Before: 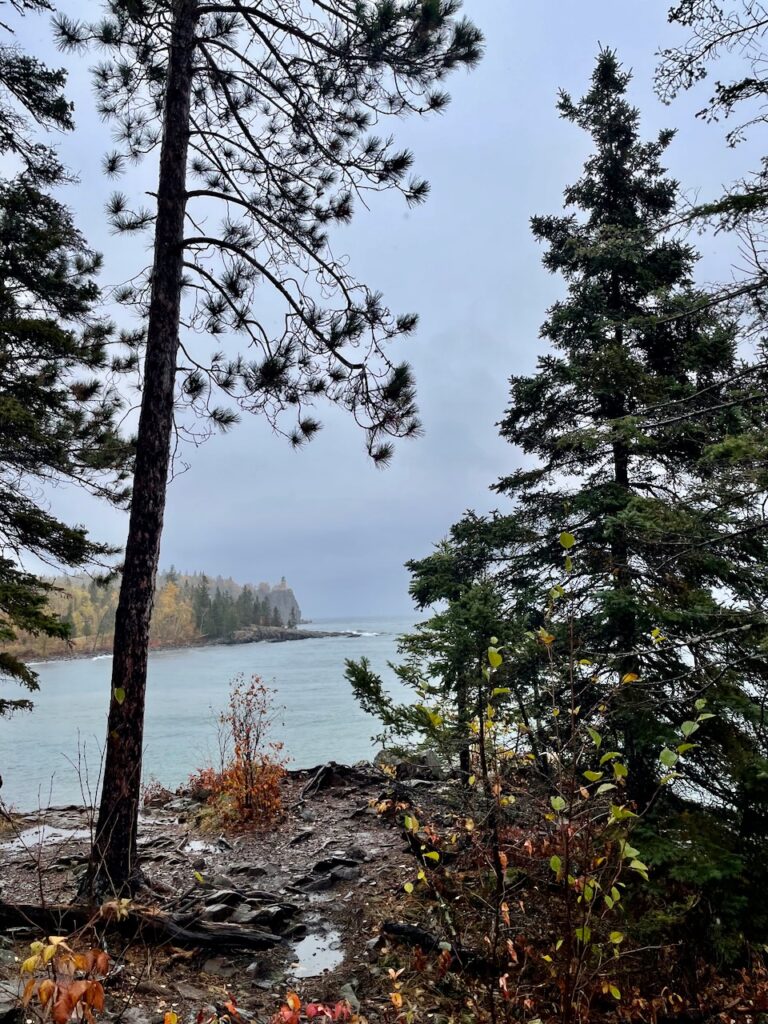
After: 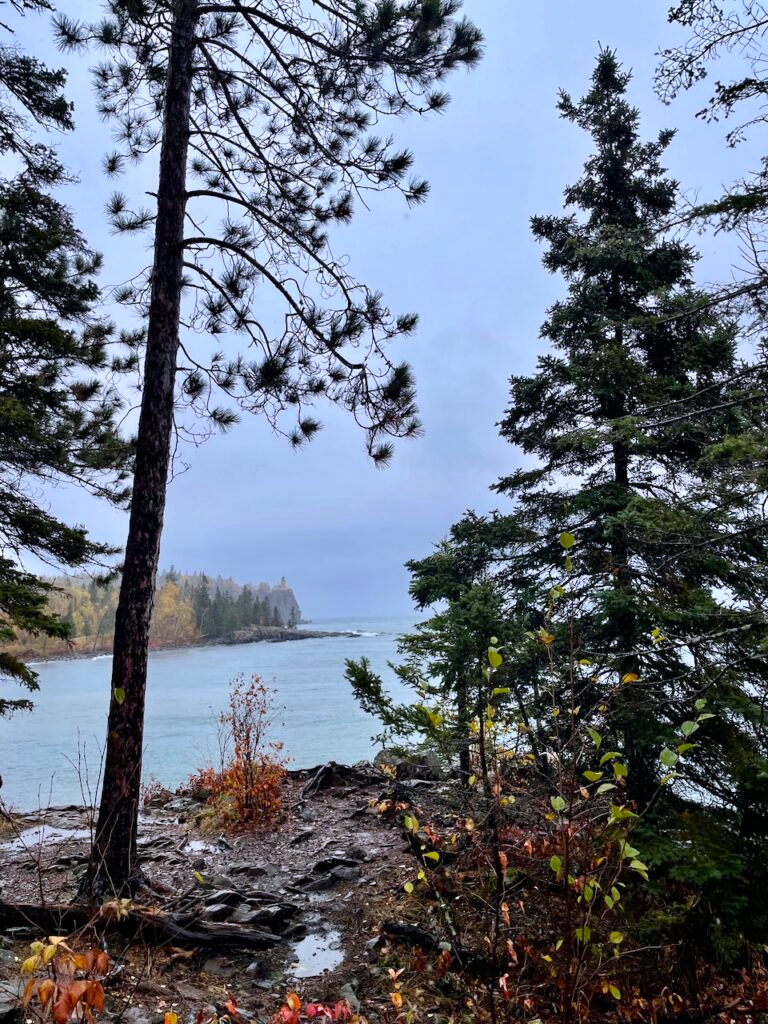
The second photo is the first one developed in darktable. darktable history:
color calibration: illuminant as shot in camera, x 0.358, y 0.373, temperature 4628.91 K
contrast brightness saturation: contrast 0.036, saturation 0.156
